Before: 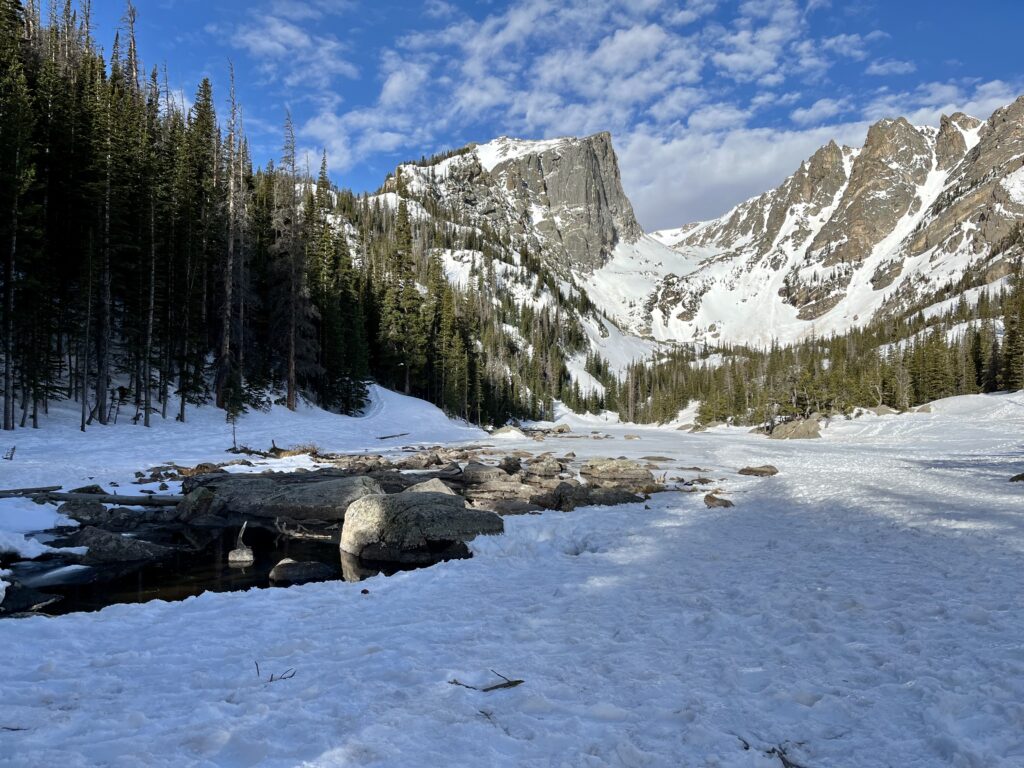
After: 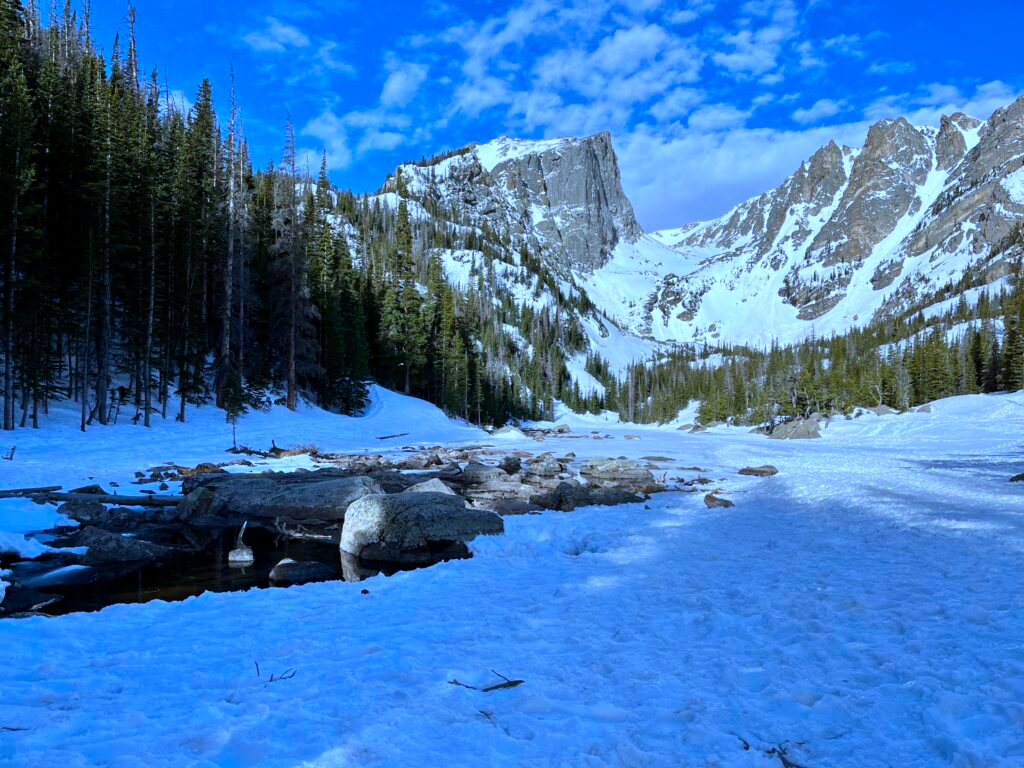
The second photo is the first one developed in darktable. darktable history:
color balance rgb: perceptual saturation grading › global saturation 20%, global vibrance 20%
white balance: red 0.871, blue 1.249
